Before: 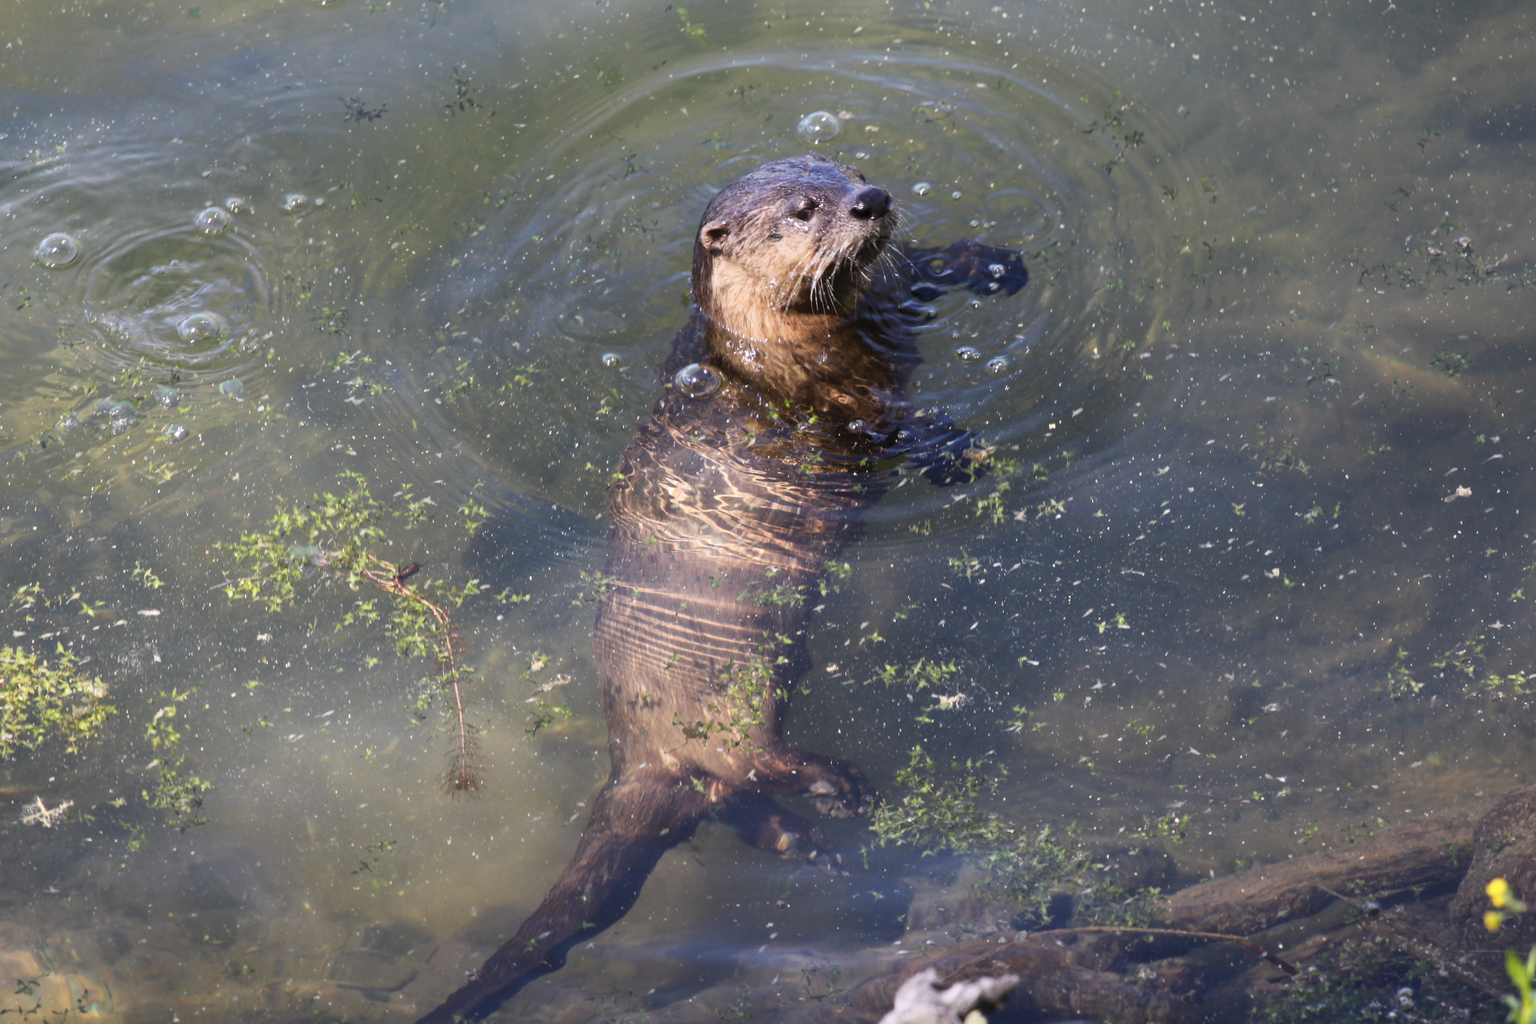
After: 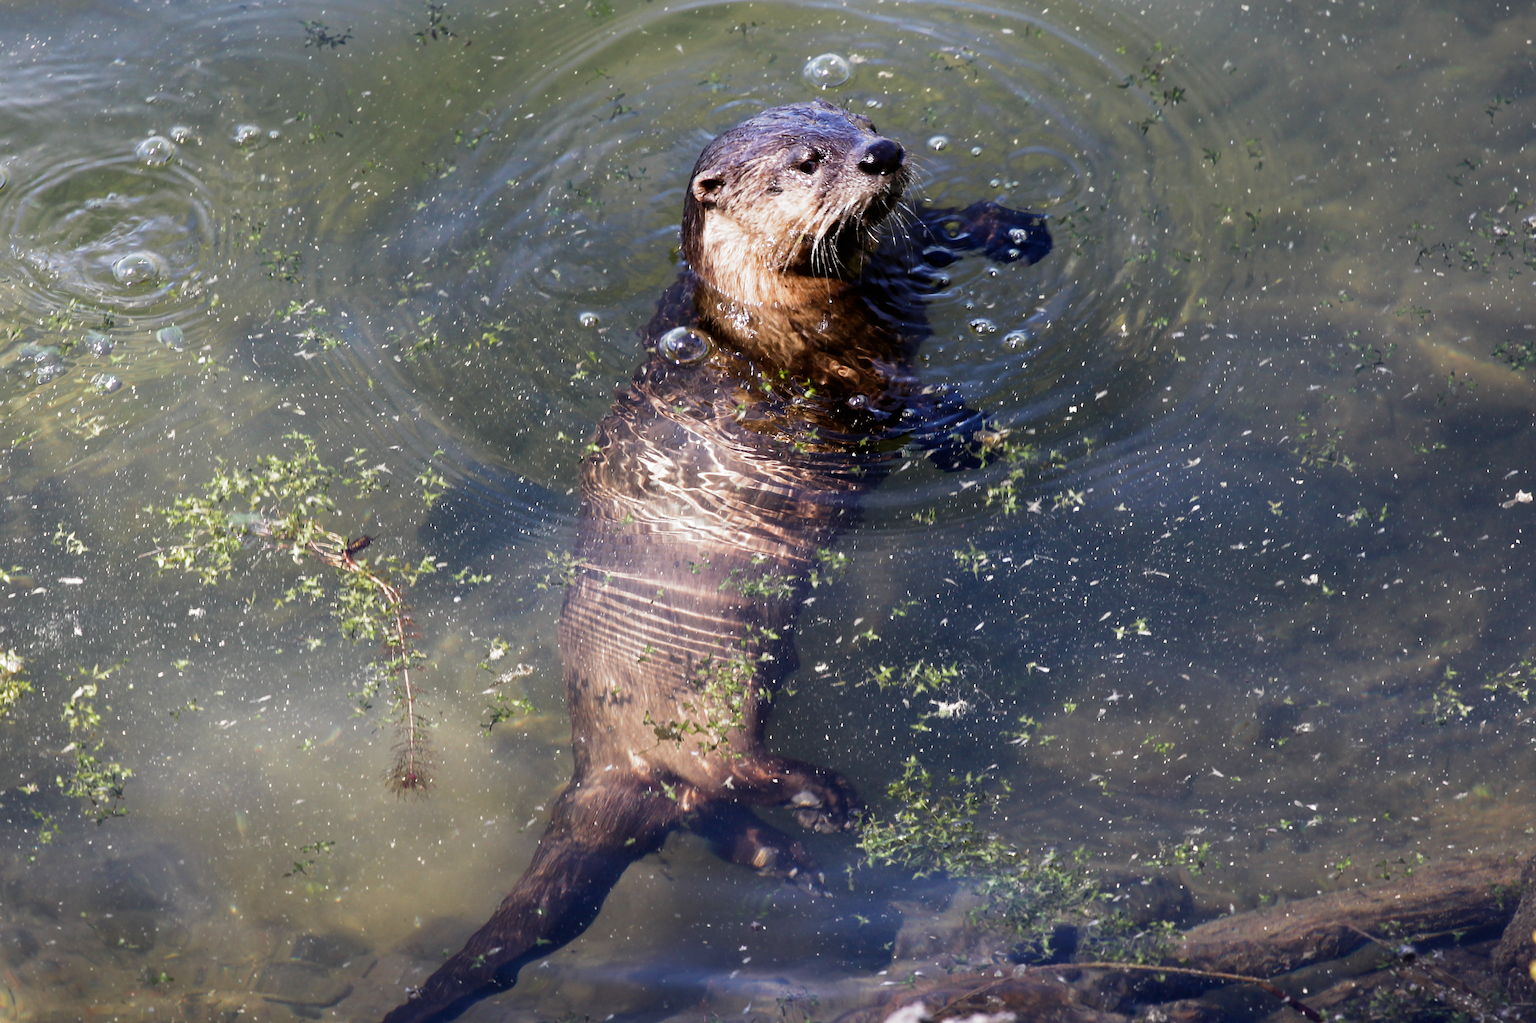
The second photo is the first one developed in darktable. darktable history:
crop and rotate: angle -1.96°, left 3.097%, top 4.154%, right 1.586%, bottom 0.529%
sharpen: on, module defaults
filmic rgb: black relative exposure -8.2 EV, white relative exposure 2.2 EV, threshold 3 EV, hardness 7.11, latitude 75%, contrast 1.325, highlights saturation mix -2%, shadows ↔ highlights balance 30%, preserve chrominance no, color science v5 (2021), contrast in shadows safe, contrast in highlights safe, enable highlight reconstruction true
